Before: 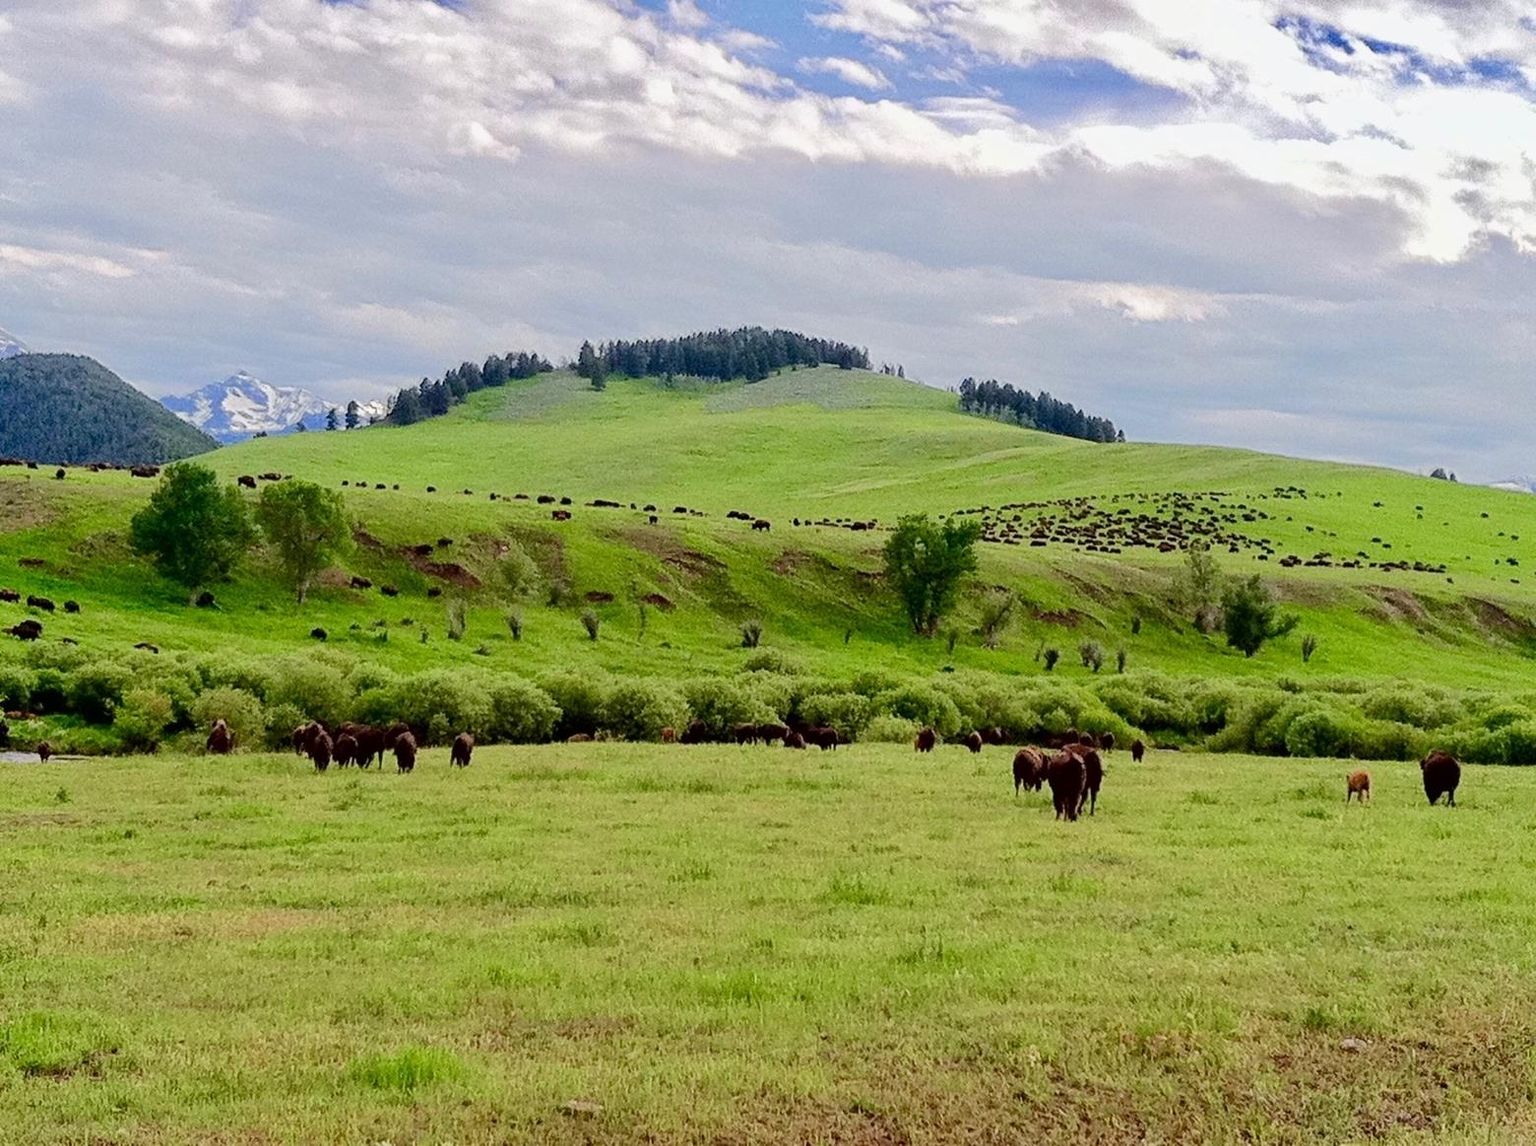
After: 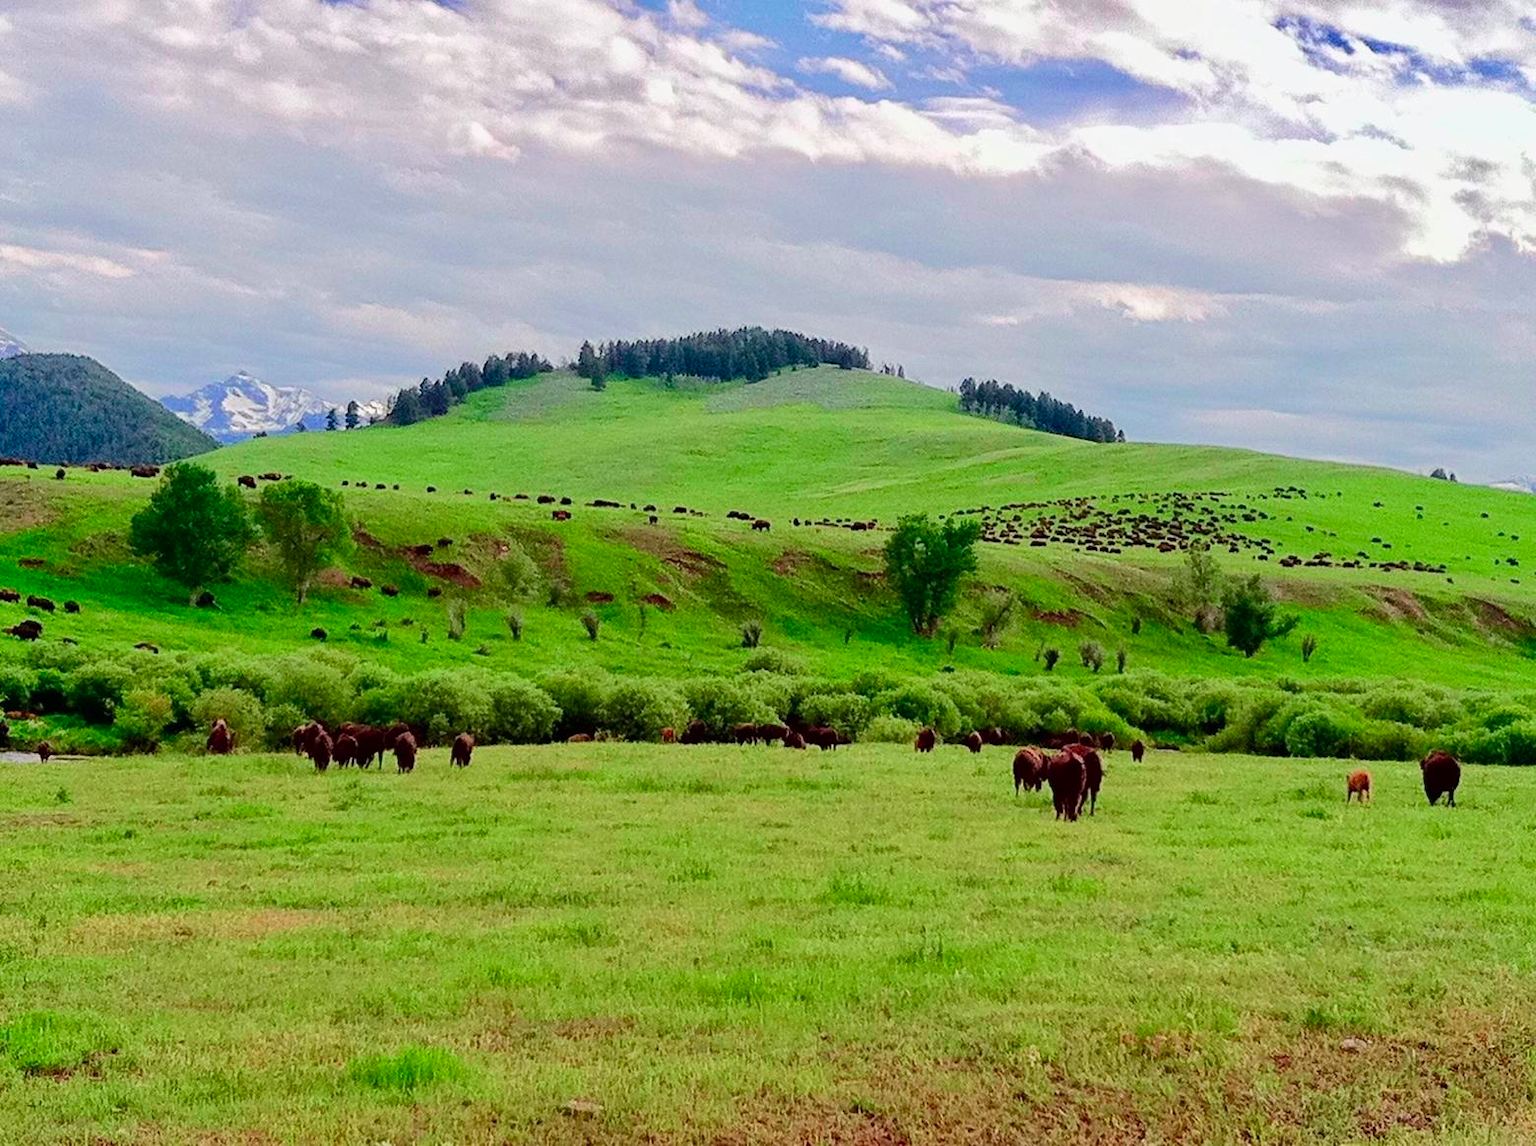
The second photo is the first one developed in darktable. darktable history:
exposure: compensate highlight preservation false
color contrast: green-magenta contrast 1.73, blue-yellow contrast 1.15
